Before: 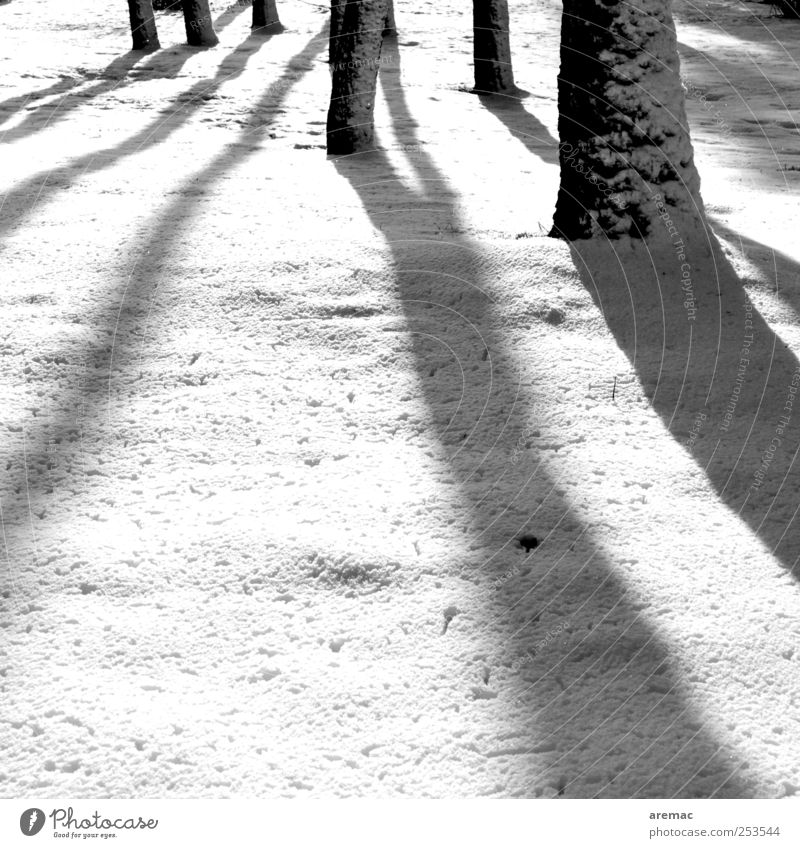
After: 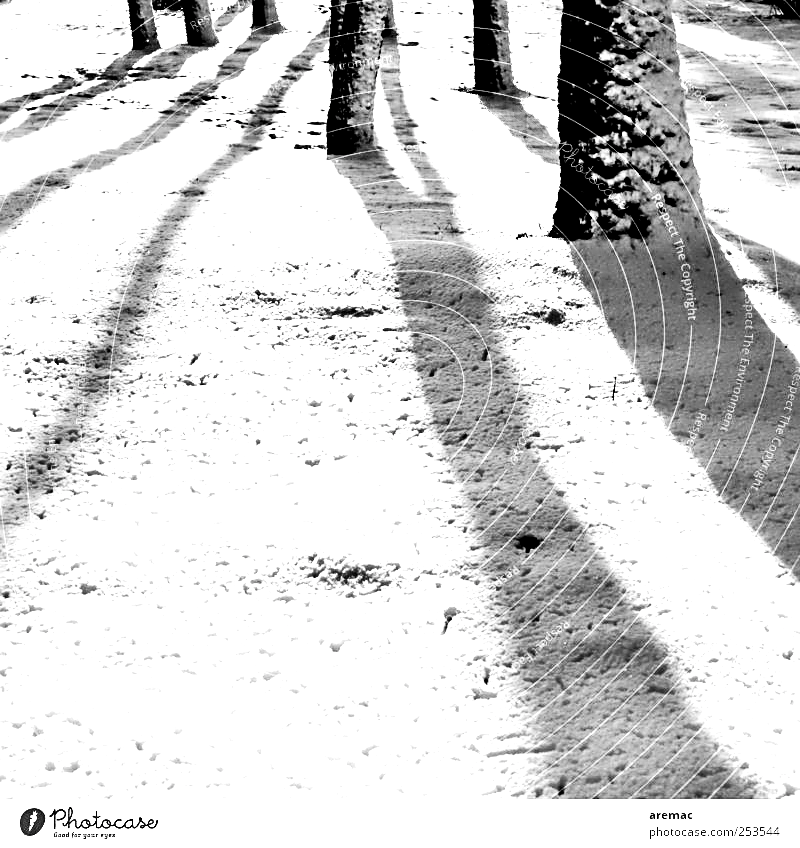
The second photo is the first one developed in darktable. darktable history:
sharpen: on, module defaults
contrast equalizer: octaves 7, y [[0.783, 0.666, 0.575, 0.77, 0.556, 0.501], [0.5 ×6], [0.5 ×6], [0, 0.02, 0.272, 0.399, 0.062, 0], [0 ×6]]
levels: levels [0, 0.43, 0.859]
tone curve: curves: ch0 [(0, 0) (0.078, 0.052) (0.236, 0.22) (0.427, 0.472) (0.508, 0.586) (0.654, 0.742) (0.793, 0.851) (0.994, 0.974)]; ch1 [(0, 0) (0.161, 0.092) (0.35, 0.33) (0.392, 0.392) (0.456, 0.456) (0.505, 0.502) (0.537, 0.518) (0.553, 0.534) (0.602, 0.579) (0.718, 0.718) (1, 1)]; ch2 [(0, 0) (0.346, 0.362) (0.411, 0.412) (0.502, 0.502) (0.531, 0.521) (0.586, 0.59) (0.621, 0.604) (1, 1)], preserve colors none
exposure: black level correction 0, exposure 0.396 EV, compensate highlight preservation false
